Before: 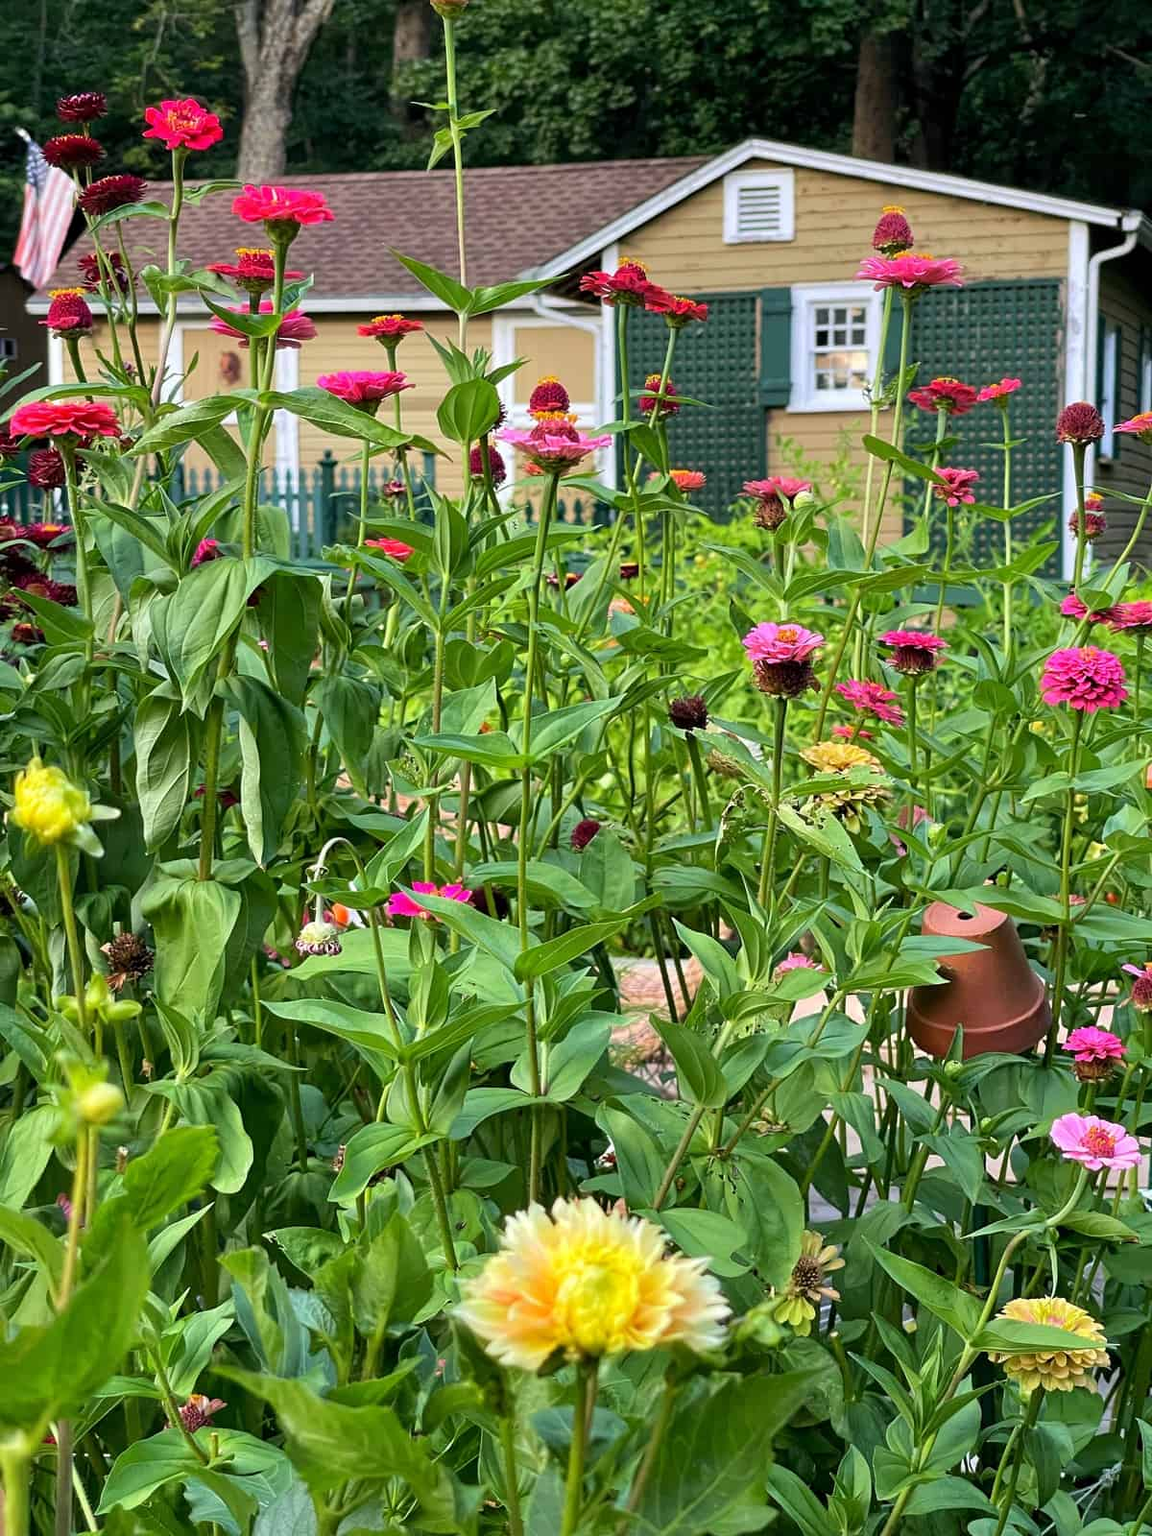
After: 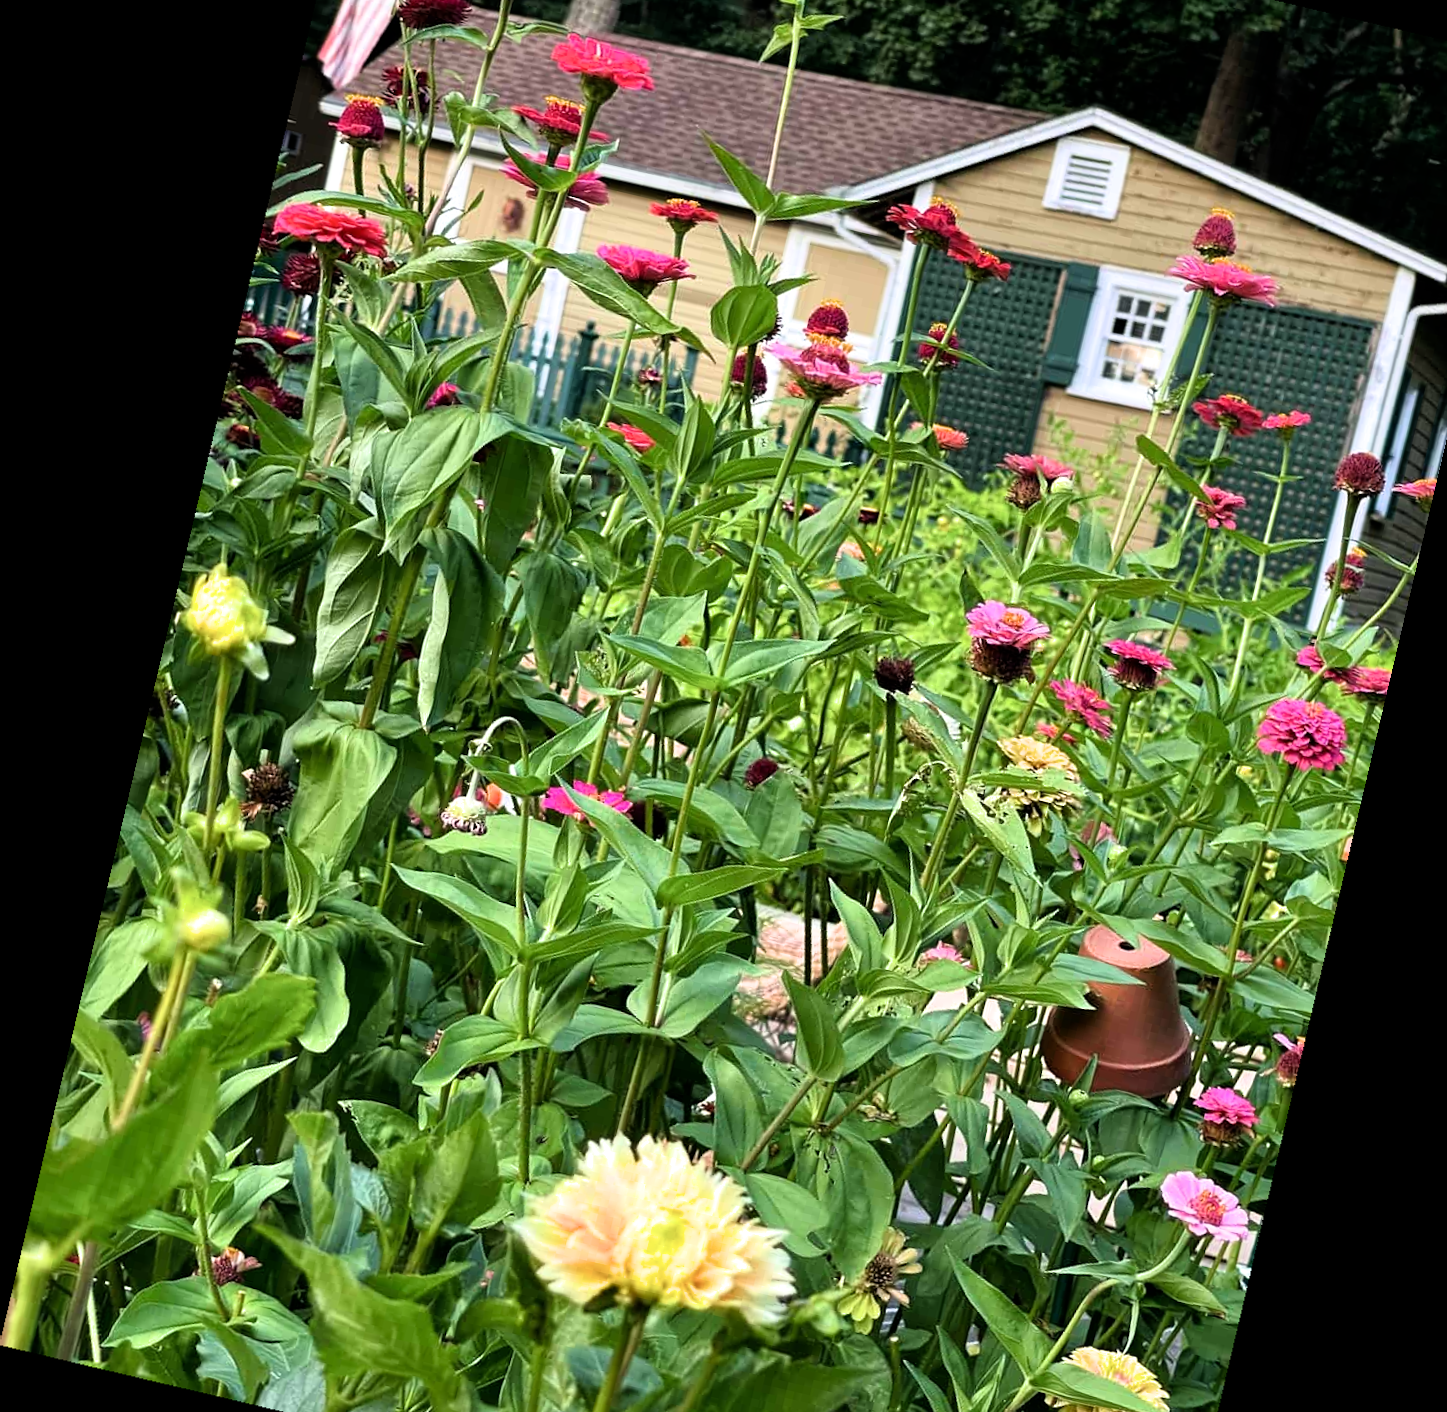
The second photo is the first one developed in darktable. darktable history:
rotate and perspective: rotation 13.27°, automatic cropping off
filmic rgb: black relative exposure -9.08 EV, white relative exposure 2.3 EV, hardness 7.49
crop and rotate: angle 0.03°, top 11.643%, right 5.651%, bottom 11.189%
